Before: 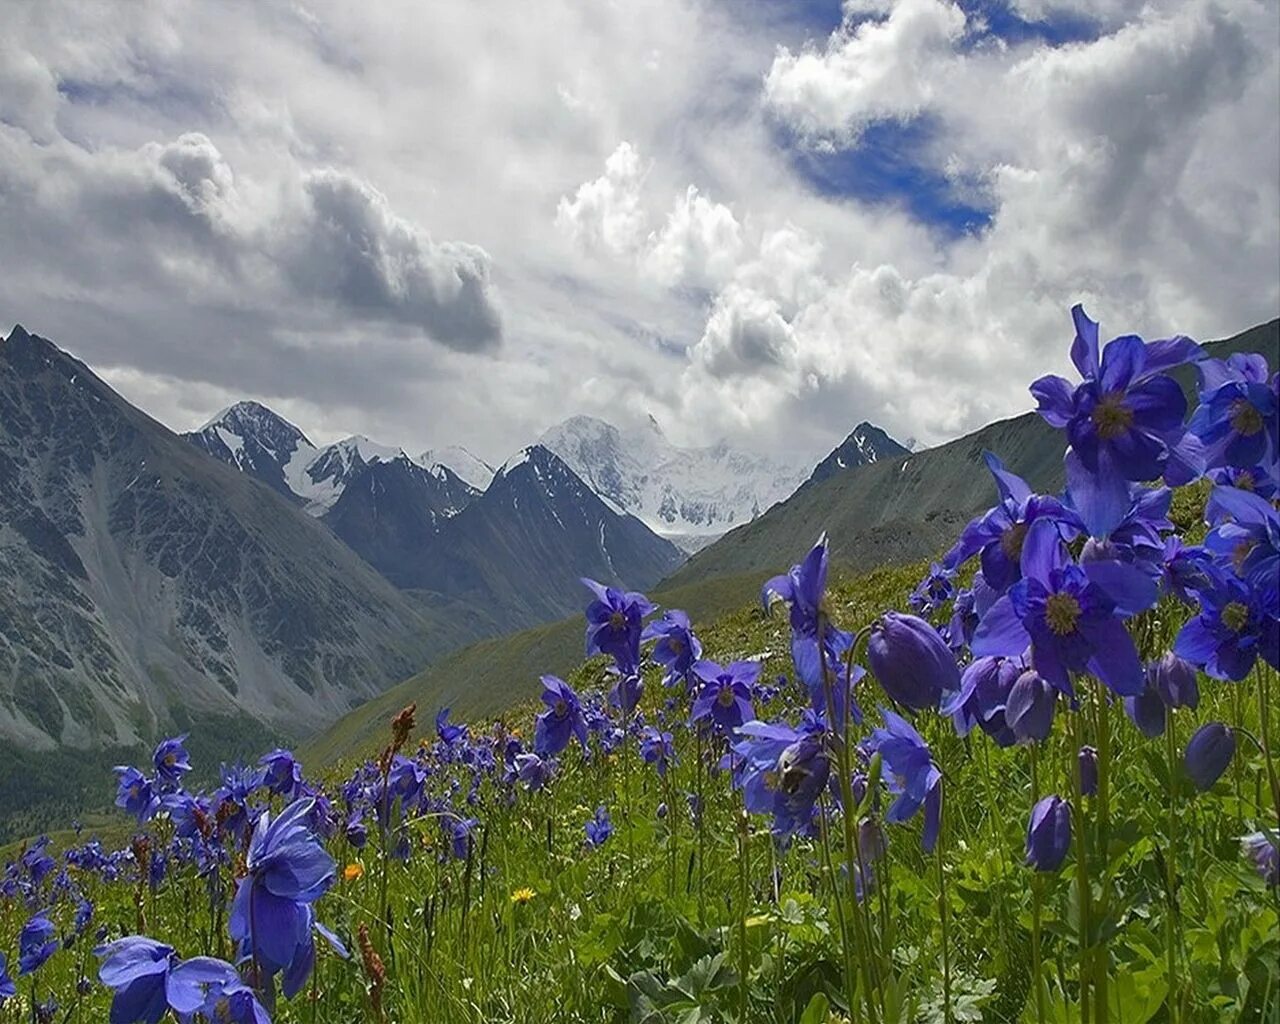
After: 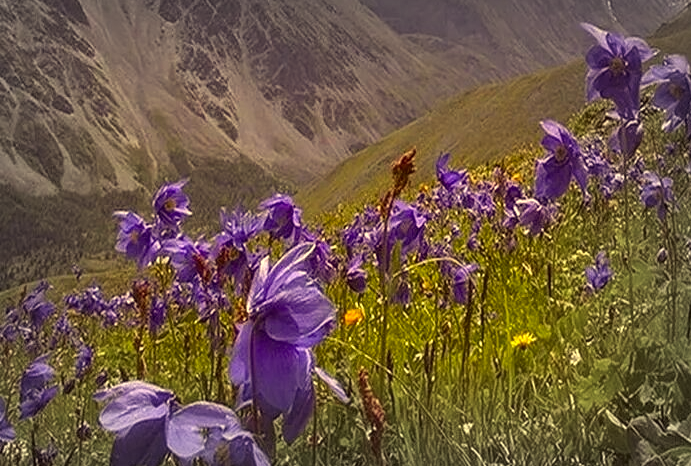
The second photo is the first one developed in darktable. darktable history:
color correction: highlights a* 9.93, highlights b* 38.33, shadows a* 14.74, shadows b* 3.17
crop and rotate: top 54.265%, right 45.945%, bottom 0.214%
vignetting: fall-off start 52.24%, brightness -0.268, center (-0.033, -0.041), automatic ratio true, width/height ratio 1.318, shape 0.232
local contrast: on, module defaults
exposure: black level correction -0.002, exposure 0.528 EV, compensate highlight preservation false
contrast brightness saturation: contrast 0.055
